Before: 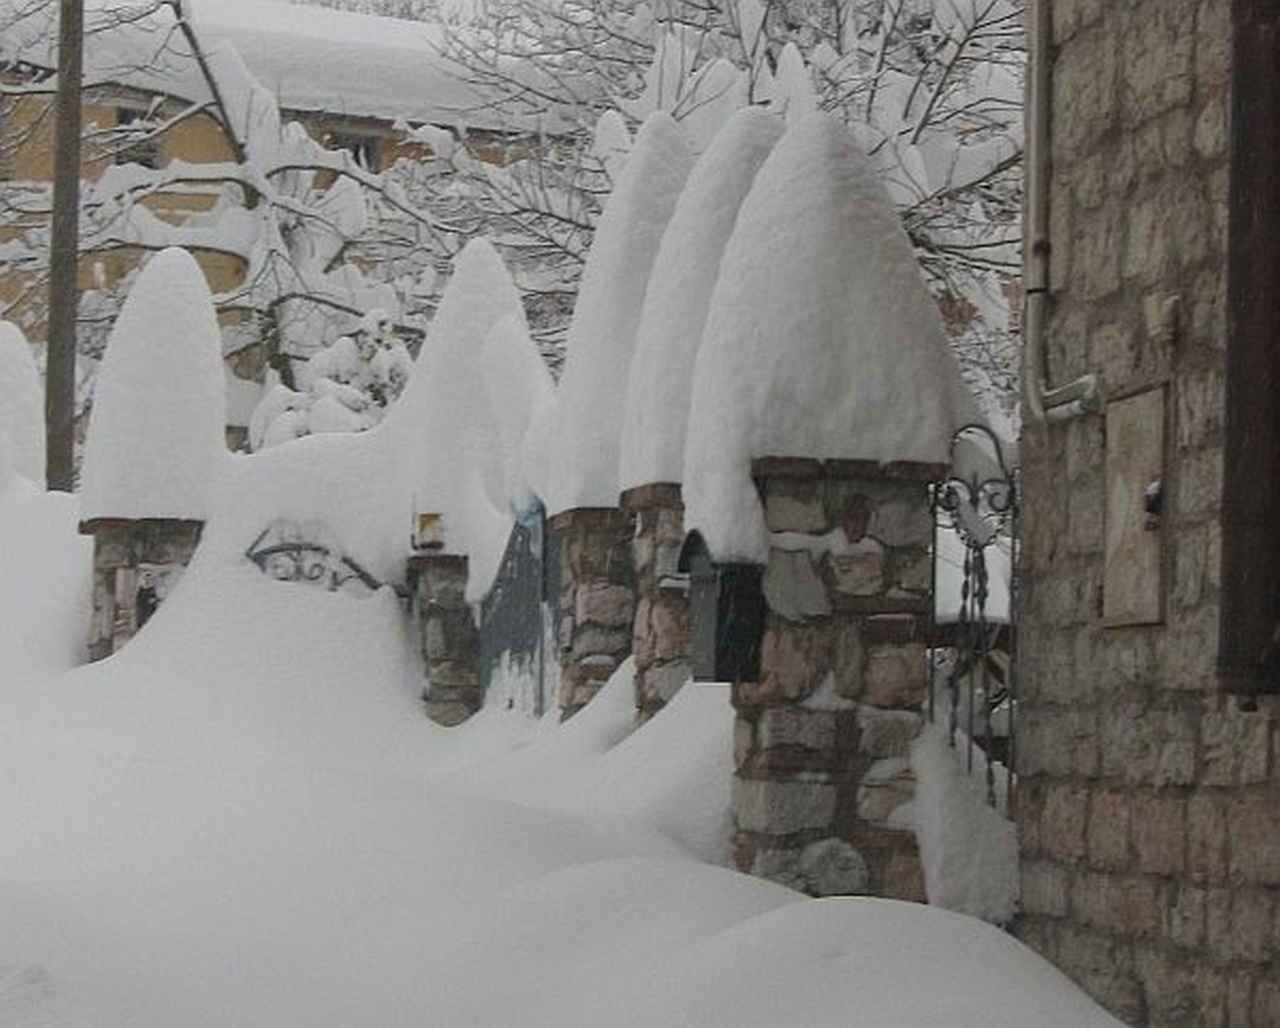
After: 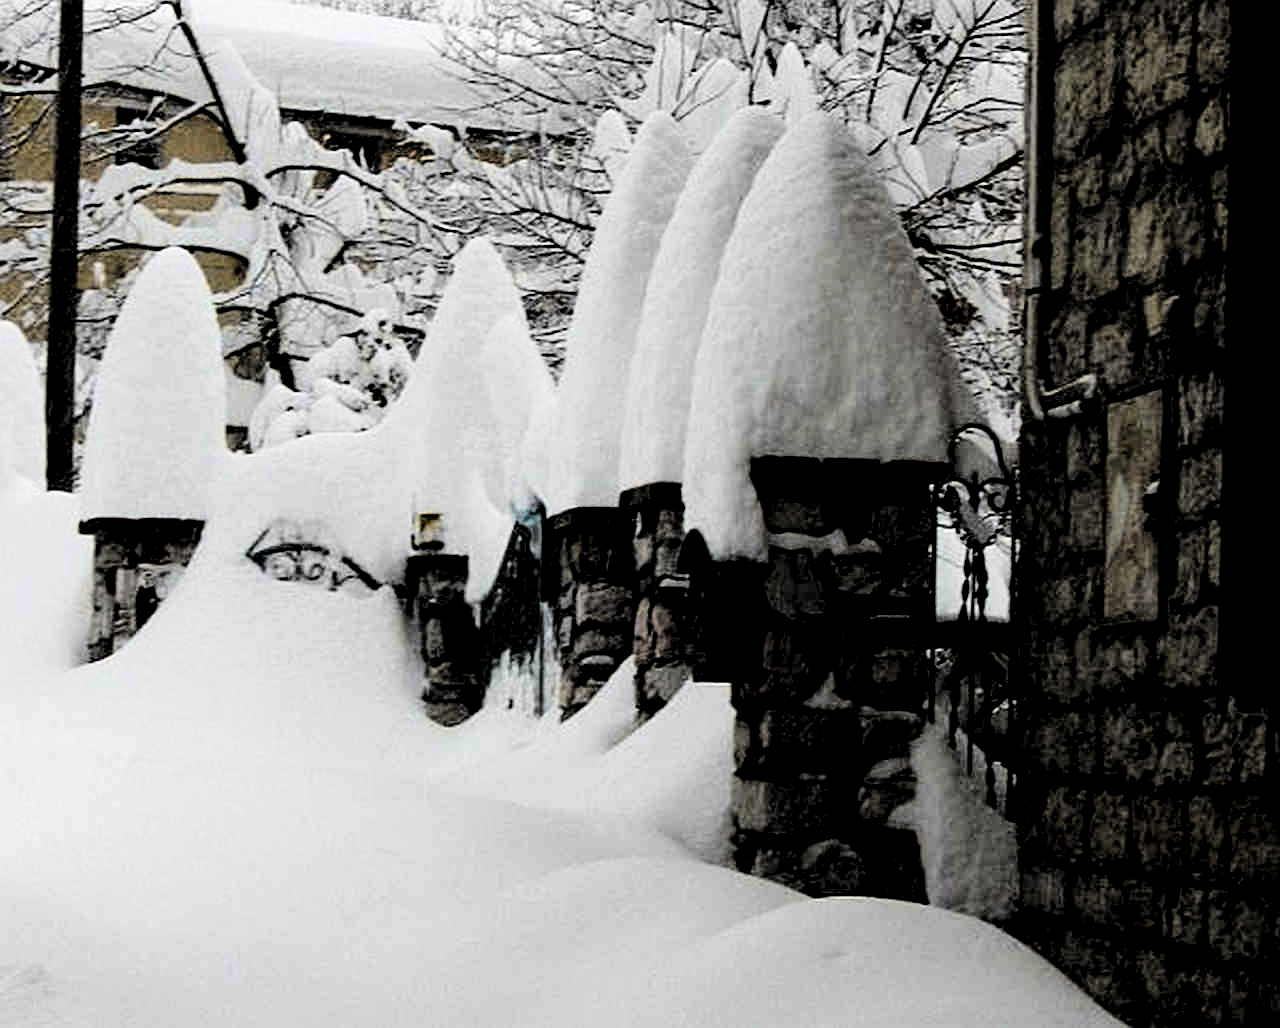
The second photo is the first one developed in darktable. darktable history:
tone curve: curves: ch0 [(0, 0.023) (0.132, 0.075) (0.256, 0.2) (0.454, 0.495) (0.708, 0.78) (0.844, 0.896) (1, 0.98)]; ch1 [(0, 0) (0.37, 0.308) (0.478, 0.46) (0.499, 0.5) (0.513, 0.508) (0.526, 0.533) (0.59, 0.612) (0.764, 0.804) (1, 1)]; ch2 [(0, 0) (0.312, 0.313) (0.461, 0.454) (0.48, 0.477) (0.503, 0.5) (0.526, 0.54) (0.564, 0.595) (0.631, 0.676) (0.713, 0.767) (0.985, 0.966)], color space Lab, independent channels
filmic rgb: black relative exposure -5 EV, white relative exposure 3.5 EV, hardness 3.19, contrast 1.5, highlights saturation mix -50%
levels: levels [0.182, 0.542, 0.902]
